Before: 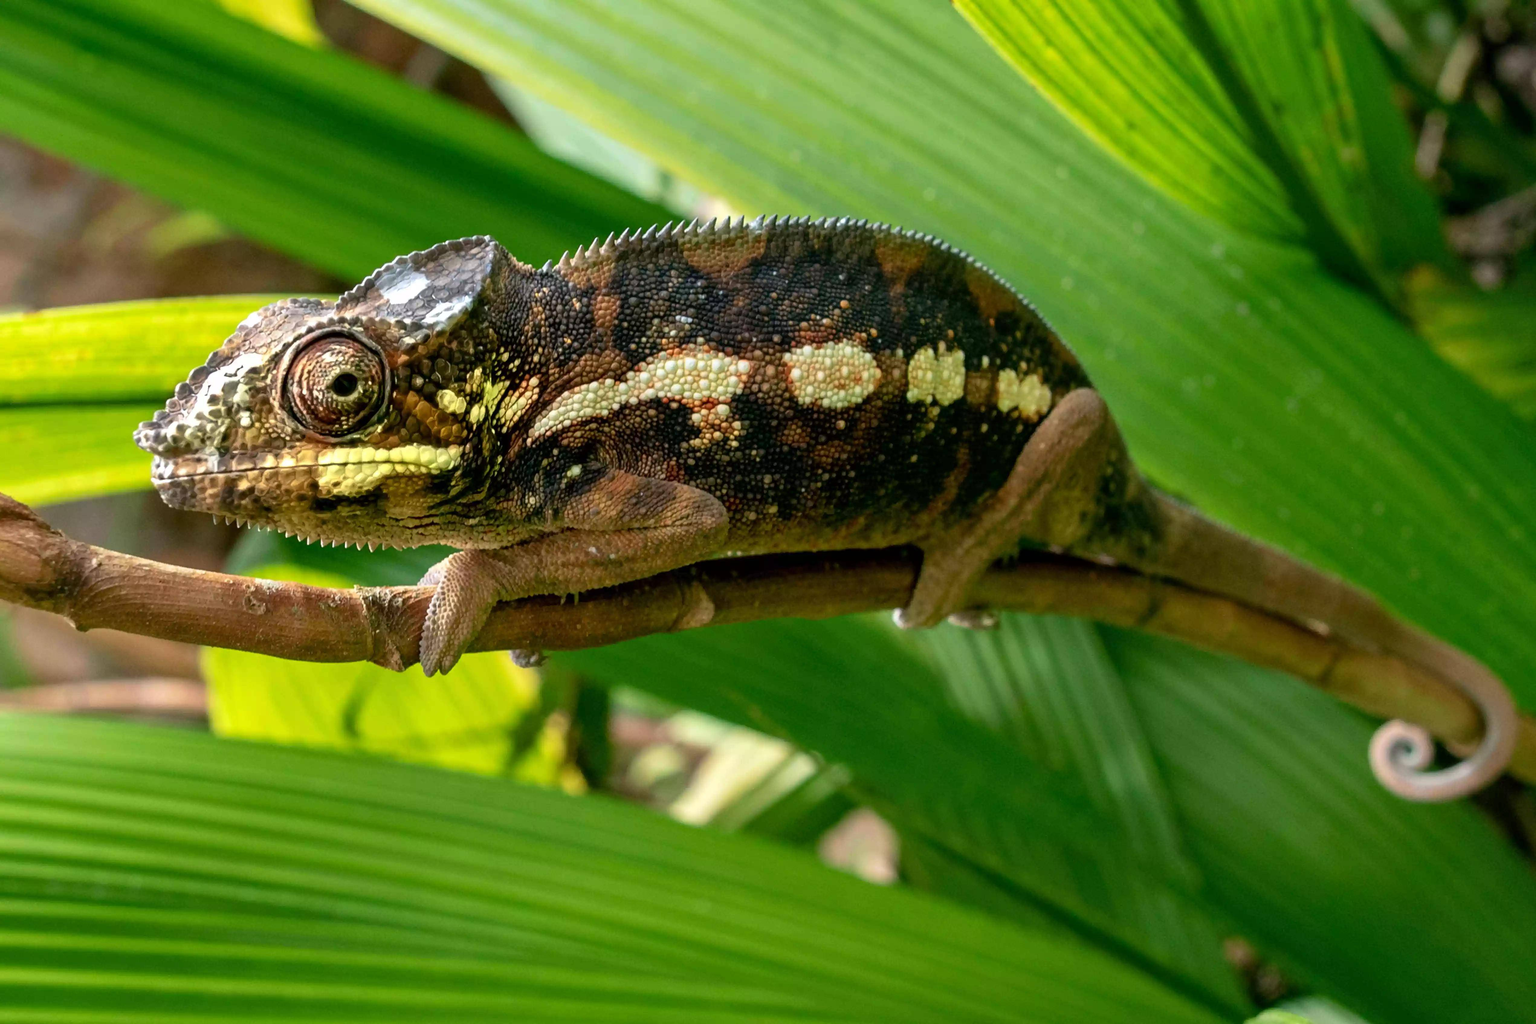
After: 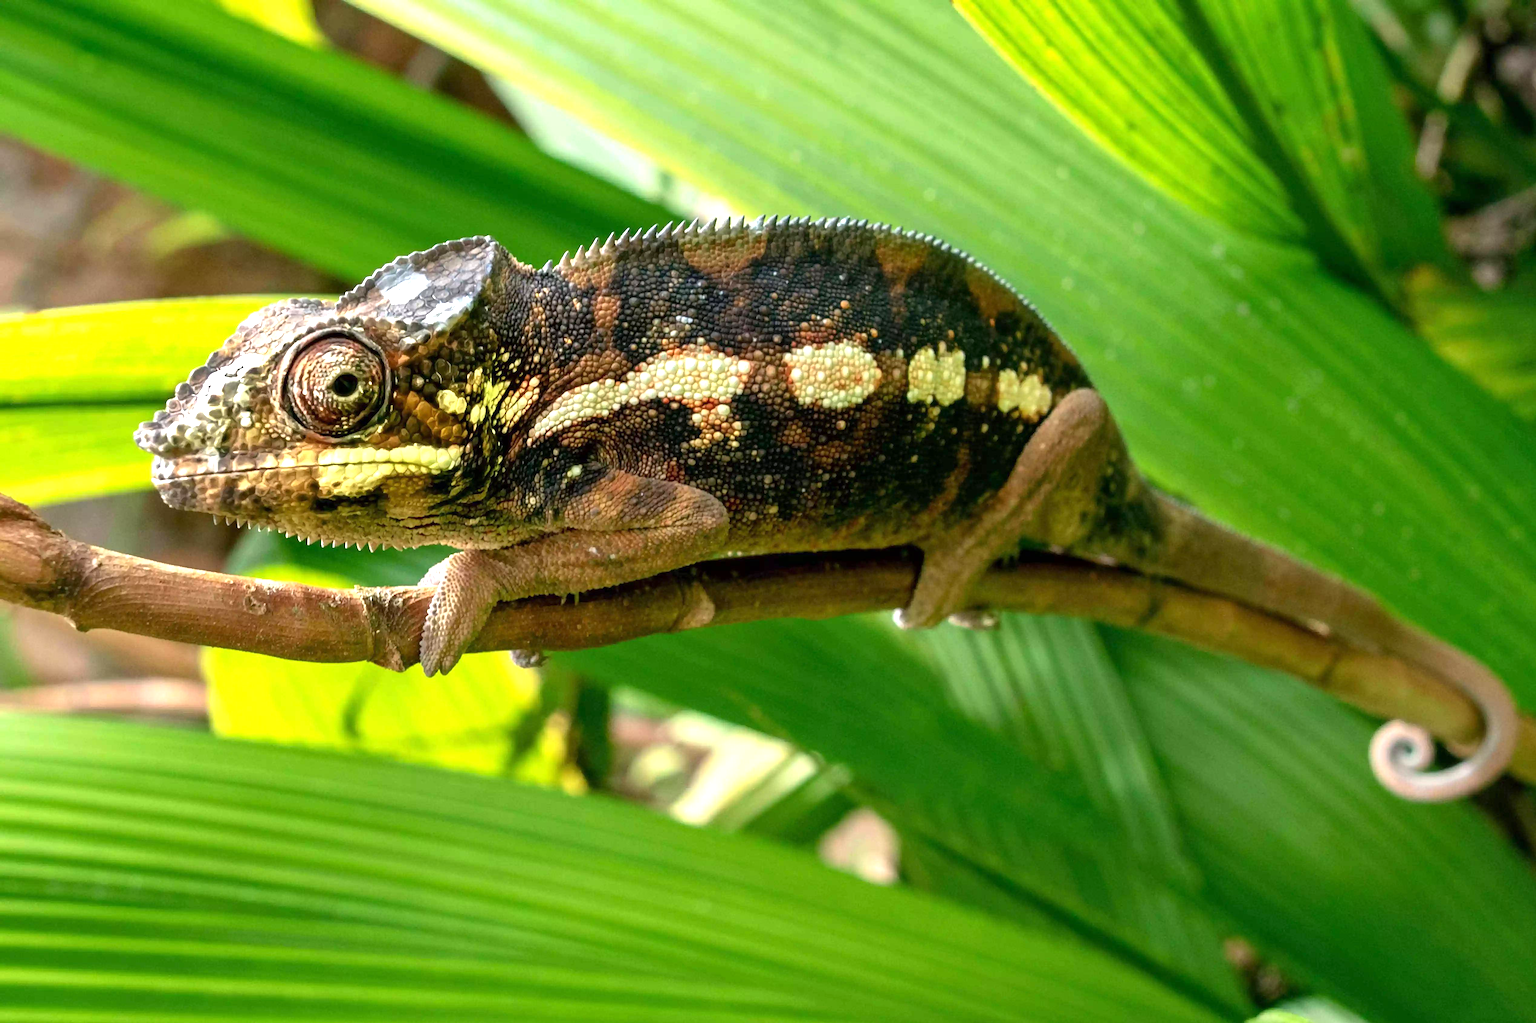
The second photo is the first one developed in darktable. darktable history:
exposure: exposure 0.718 EV, compensate exposure bias true, compensate highlight preservation false
